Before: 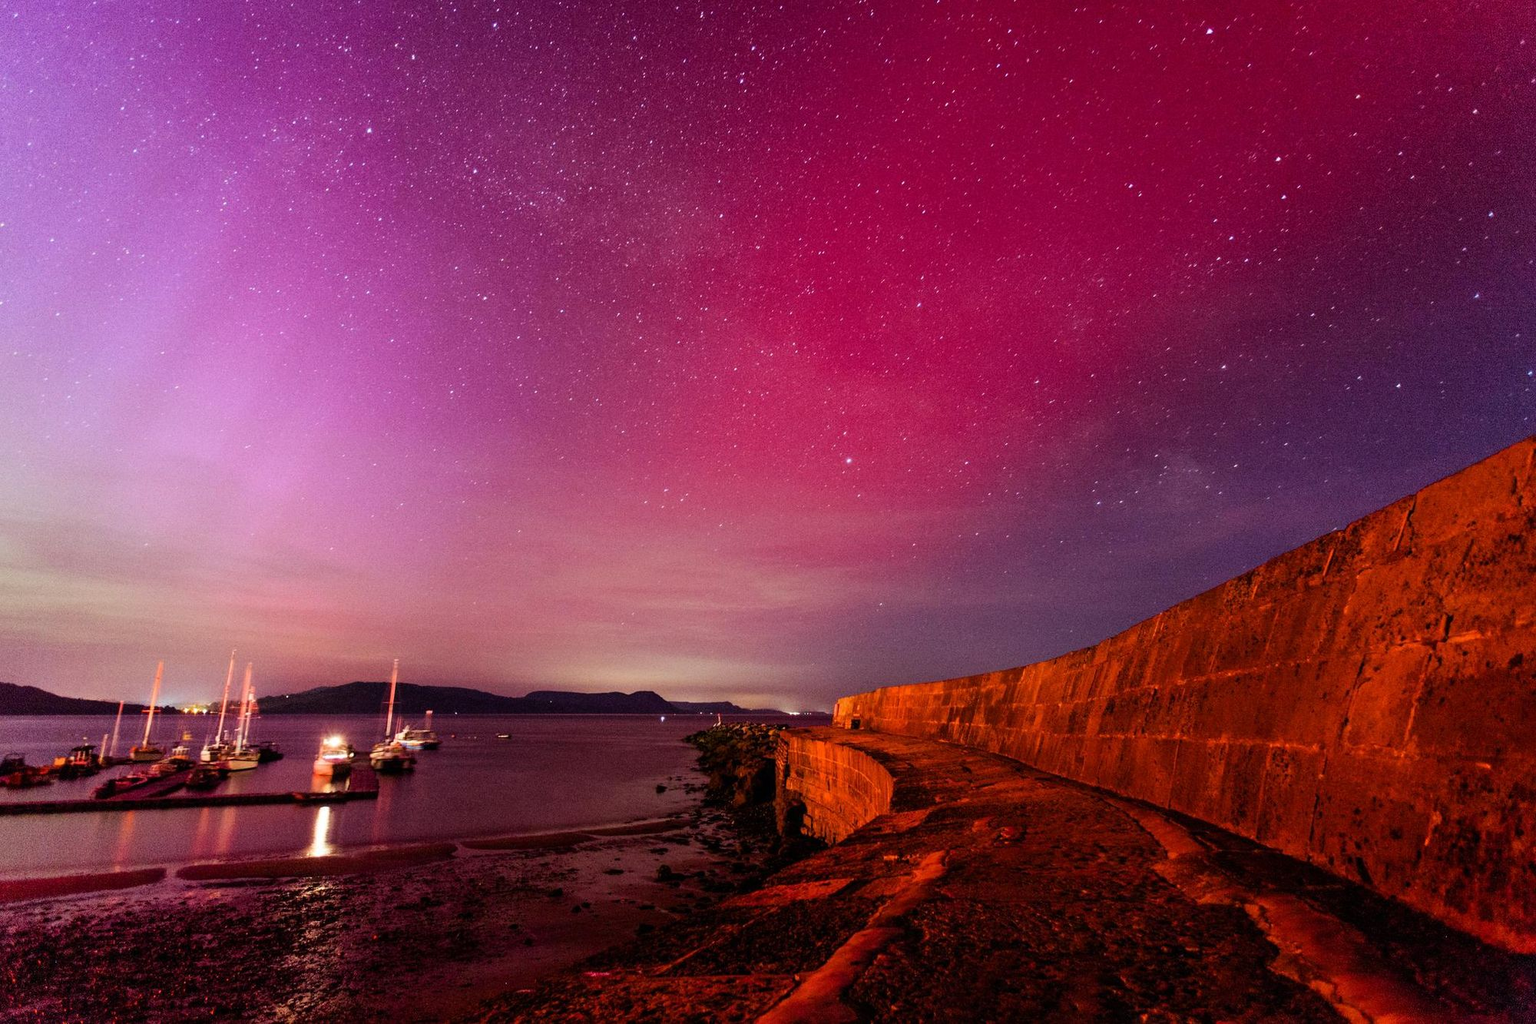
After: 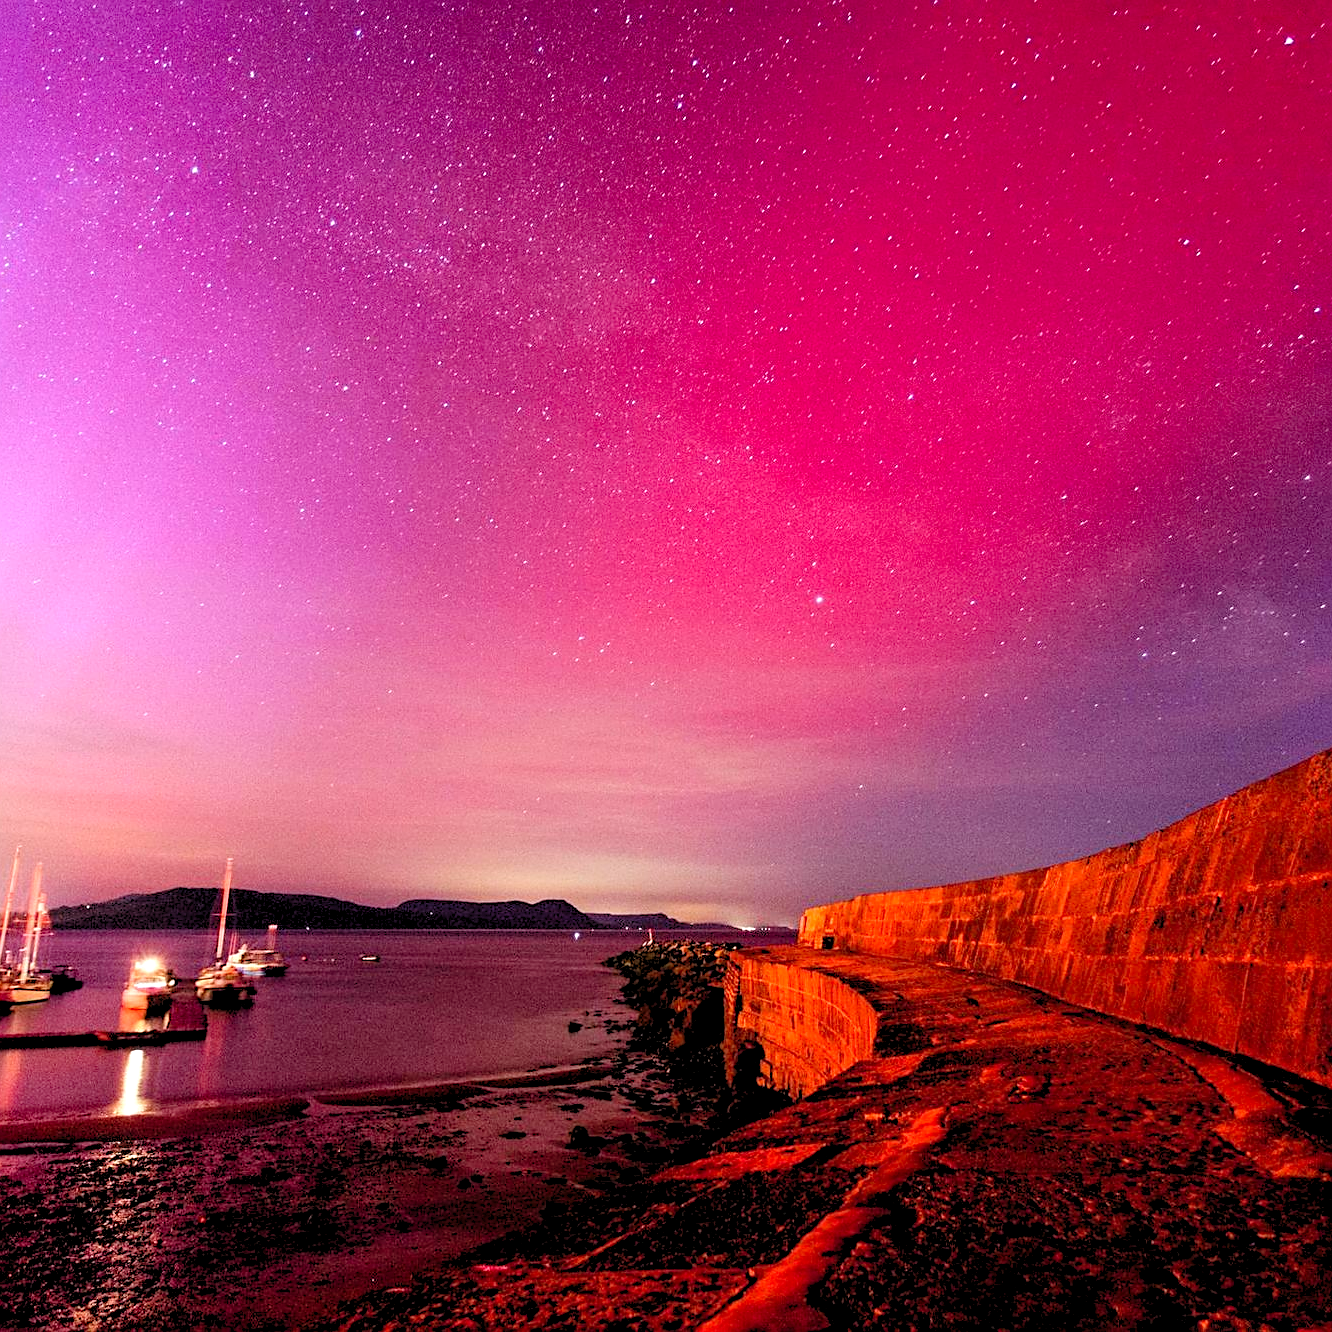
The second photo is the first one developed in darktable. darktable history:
levels: levels [0.044, 0.416, 0.908]
sharpen: on, module defaults
crop and rotate: left 14.328%, right 19.058%
